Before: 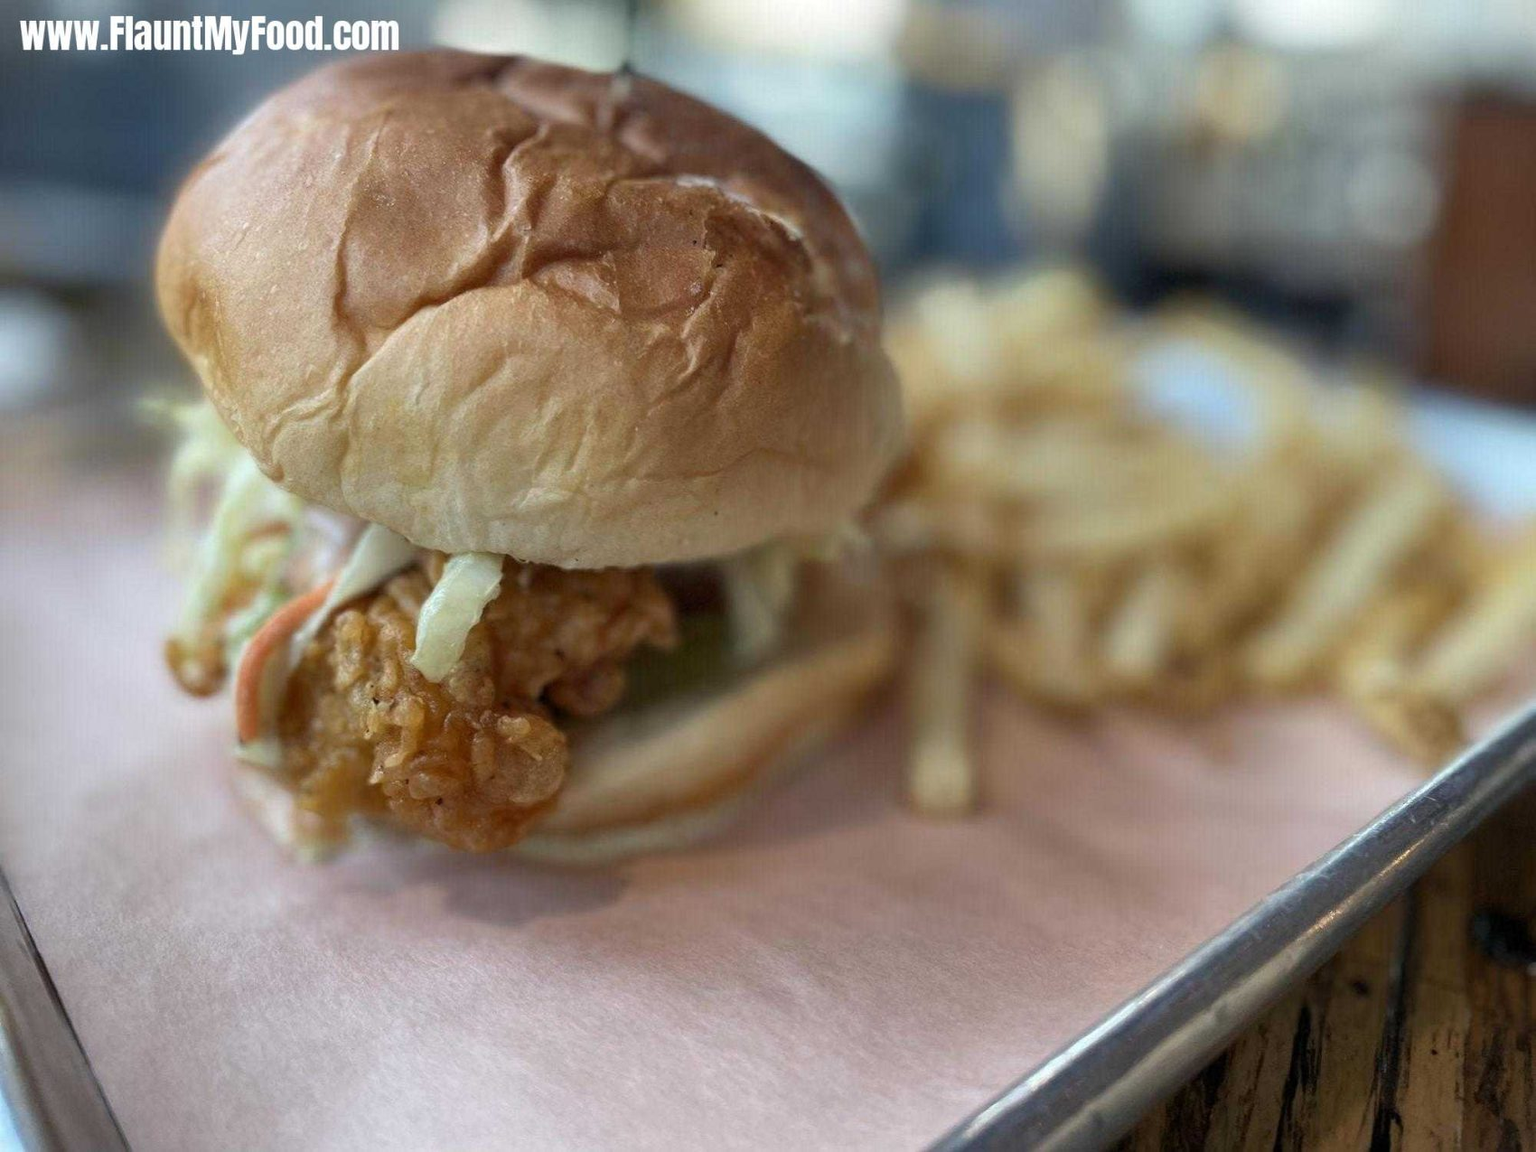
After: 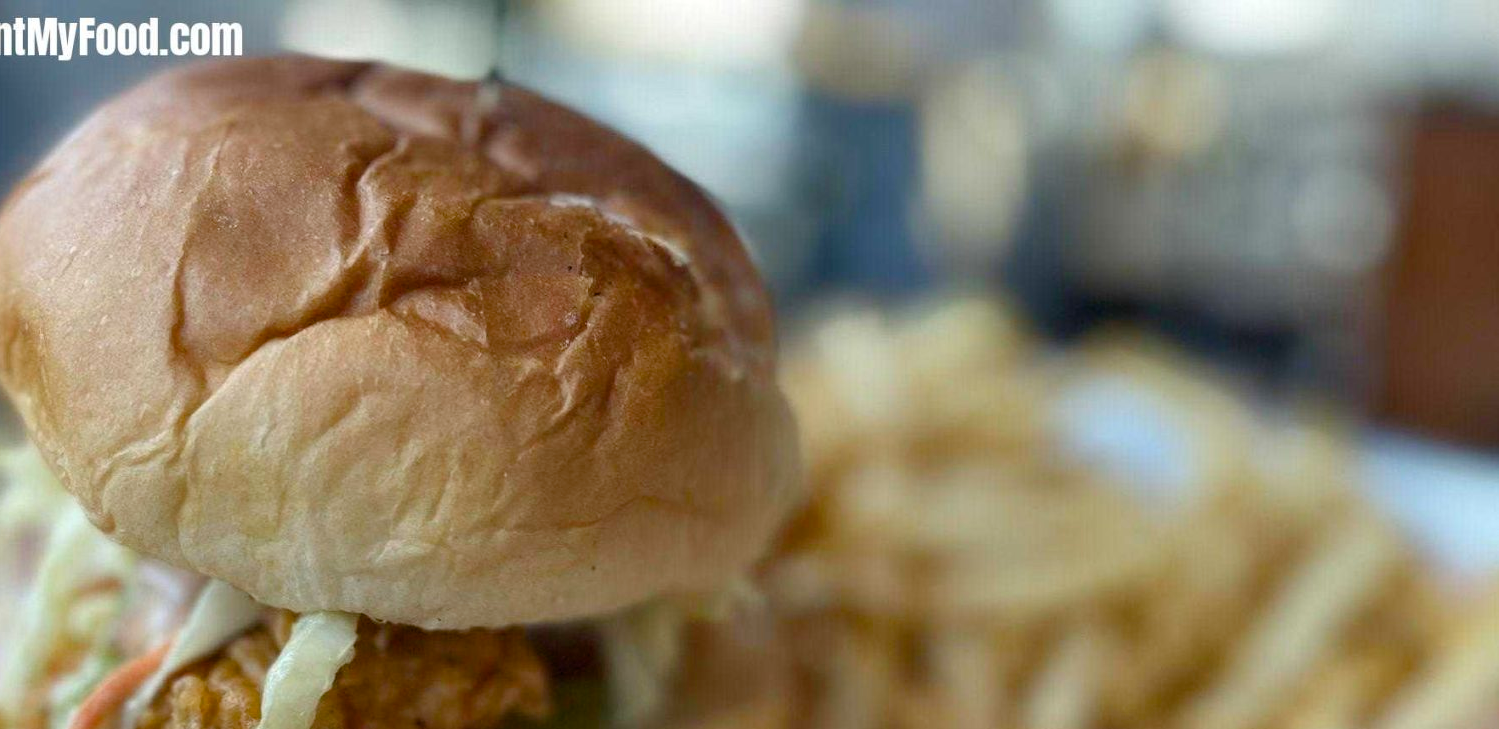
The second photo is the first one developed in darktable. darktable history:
color balance rgb: perceptual saturation grading › global saturation 20%, perceptual saturation grading › highlights -25%, perceptual saturation grading › shadows 25%
crop and rotate: left 11.812%, bottom 42.776%
